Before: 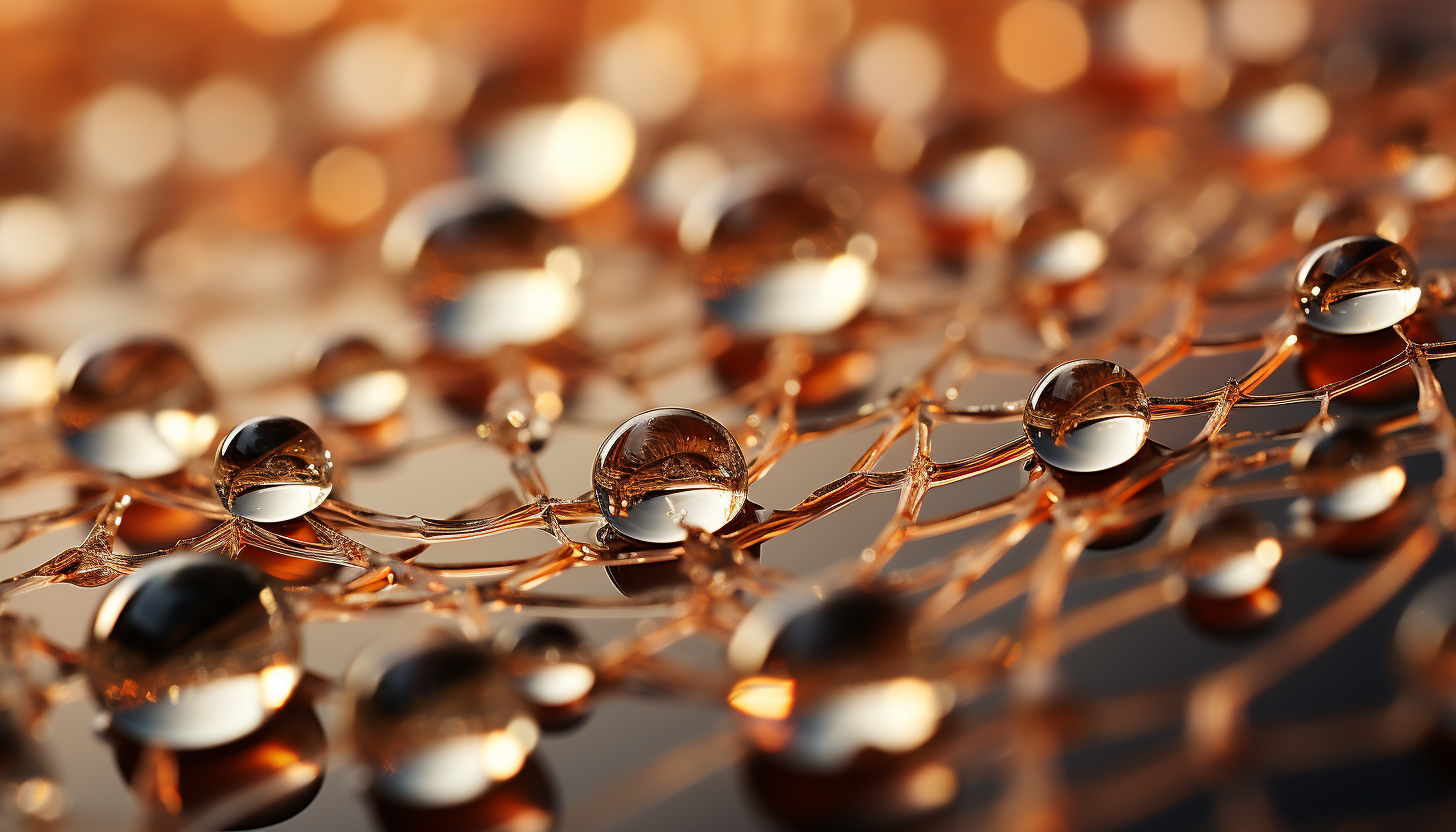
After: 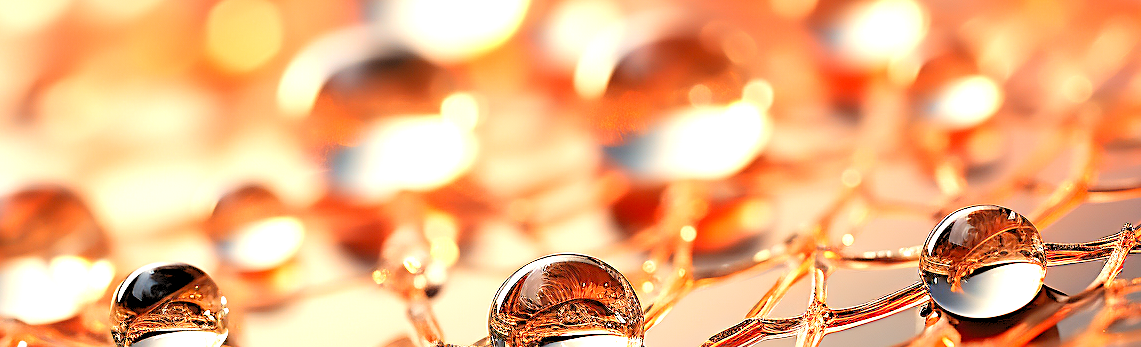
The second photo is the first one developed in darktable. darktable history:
sharpen: on, module defaults
exposure: exposure 1.133 EV, compensate highlight preservation false
levels: white 99.98%, levels [0.072, 0.414, 0.976]
crop: left 7.21%, top 18.587%, right 14.37%, bottom 39.589%
color zones: curves: ch1 [(0.25, 0.5) (0.747, 0.71)]
